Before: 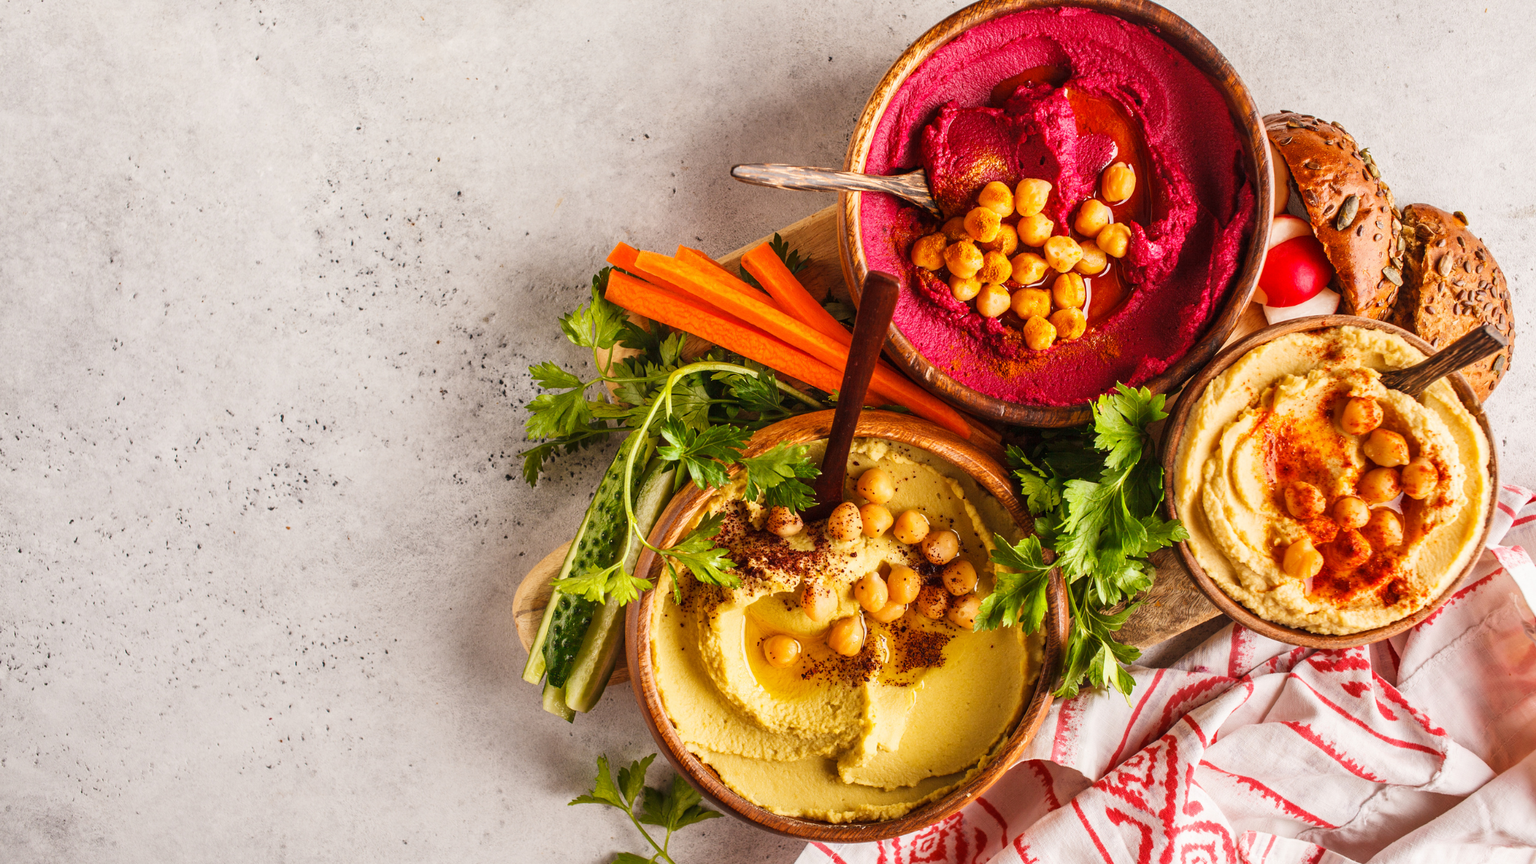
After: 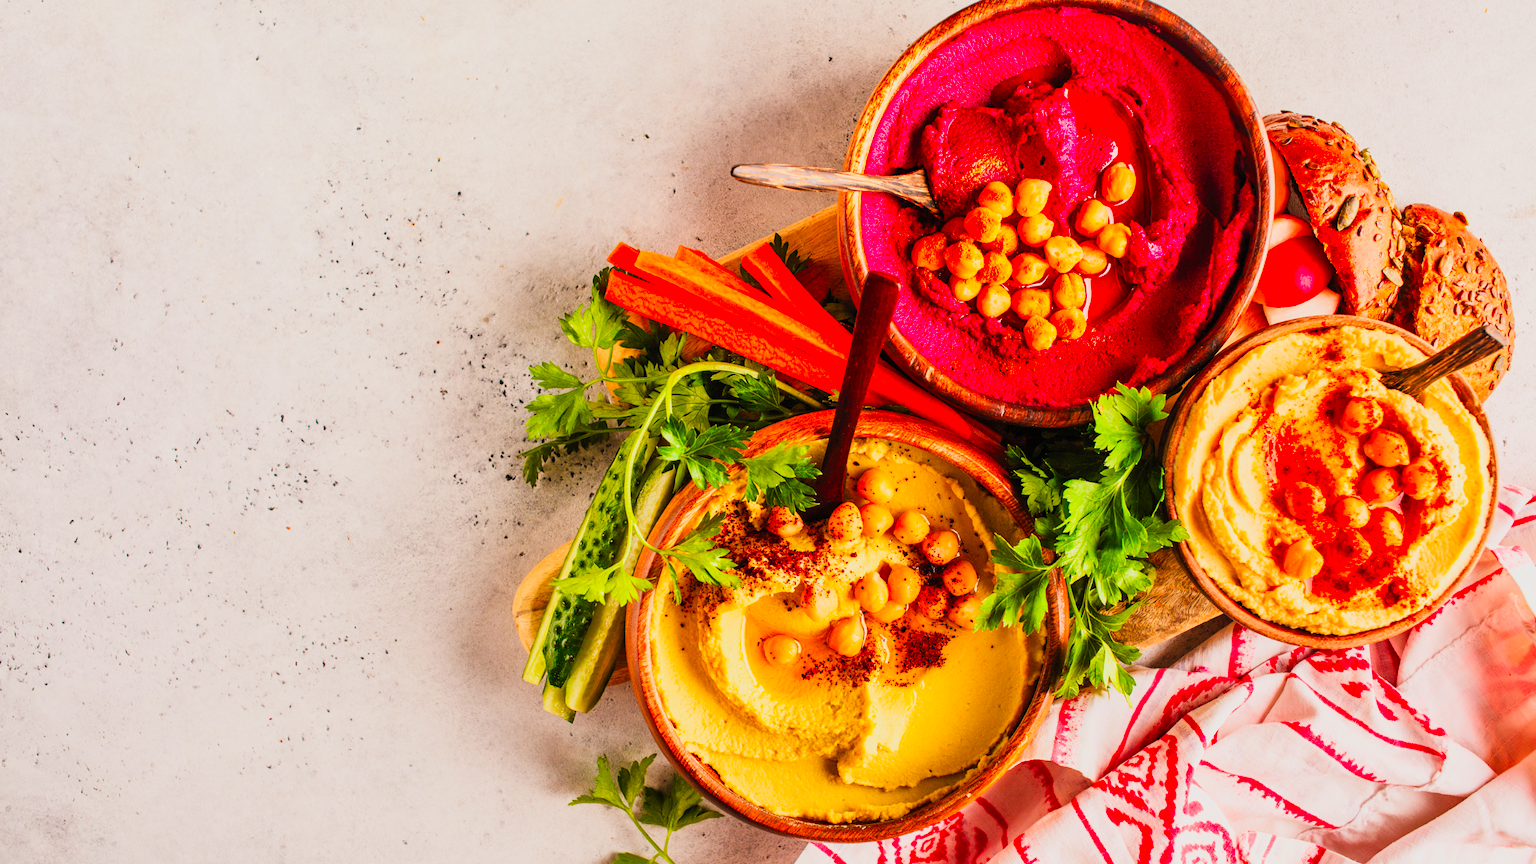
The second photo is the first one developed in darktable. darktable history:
contrast brightness saturation: contrast 0.204, brightness 0.2, saturation 0.802
filmic rgb: black relative exposure -7.65 EV, white relative exposure 4.56 EV, hardness 3.61
